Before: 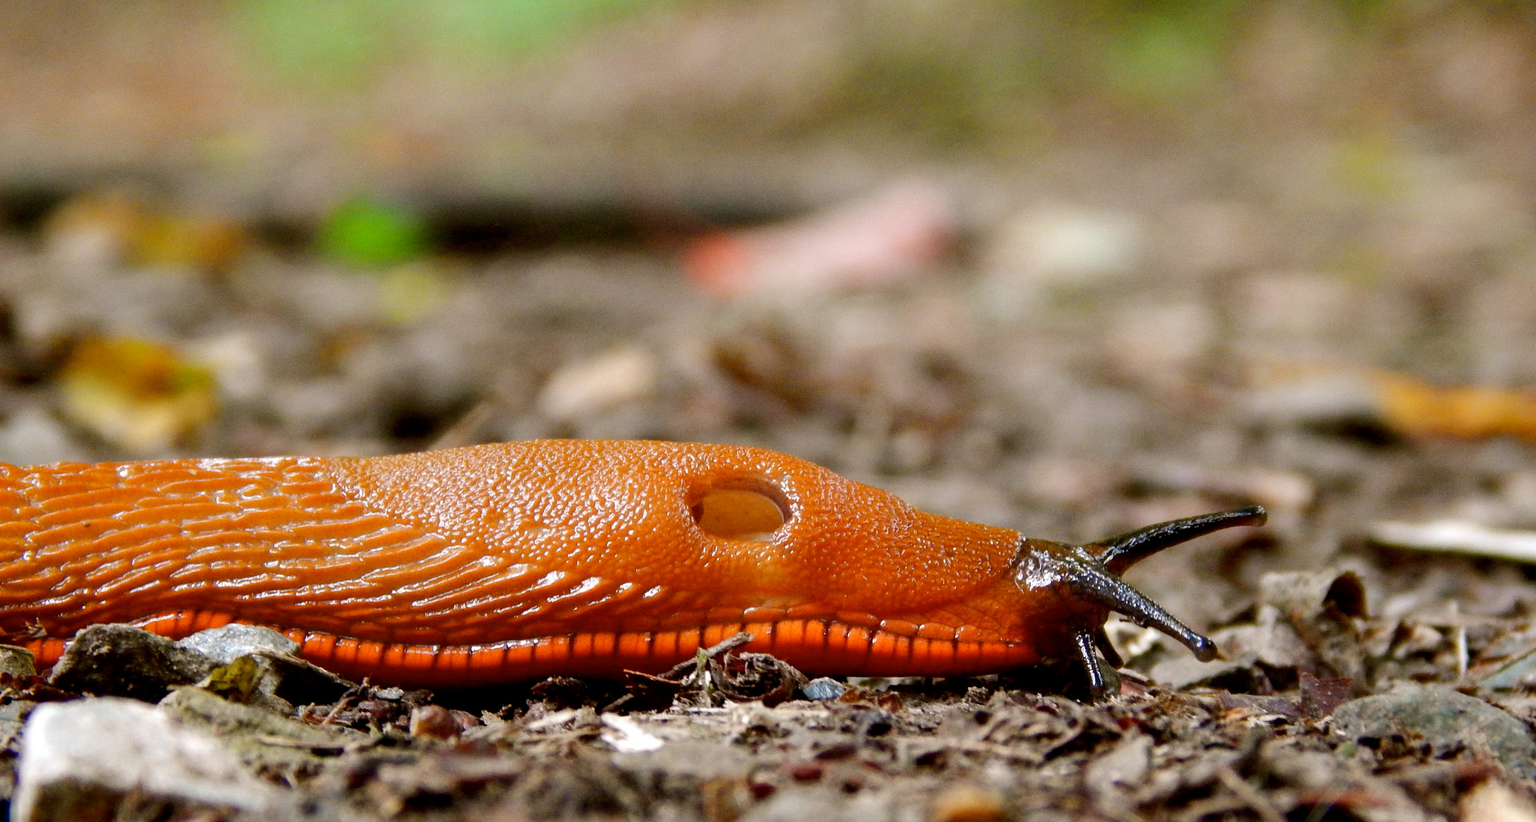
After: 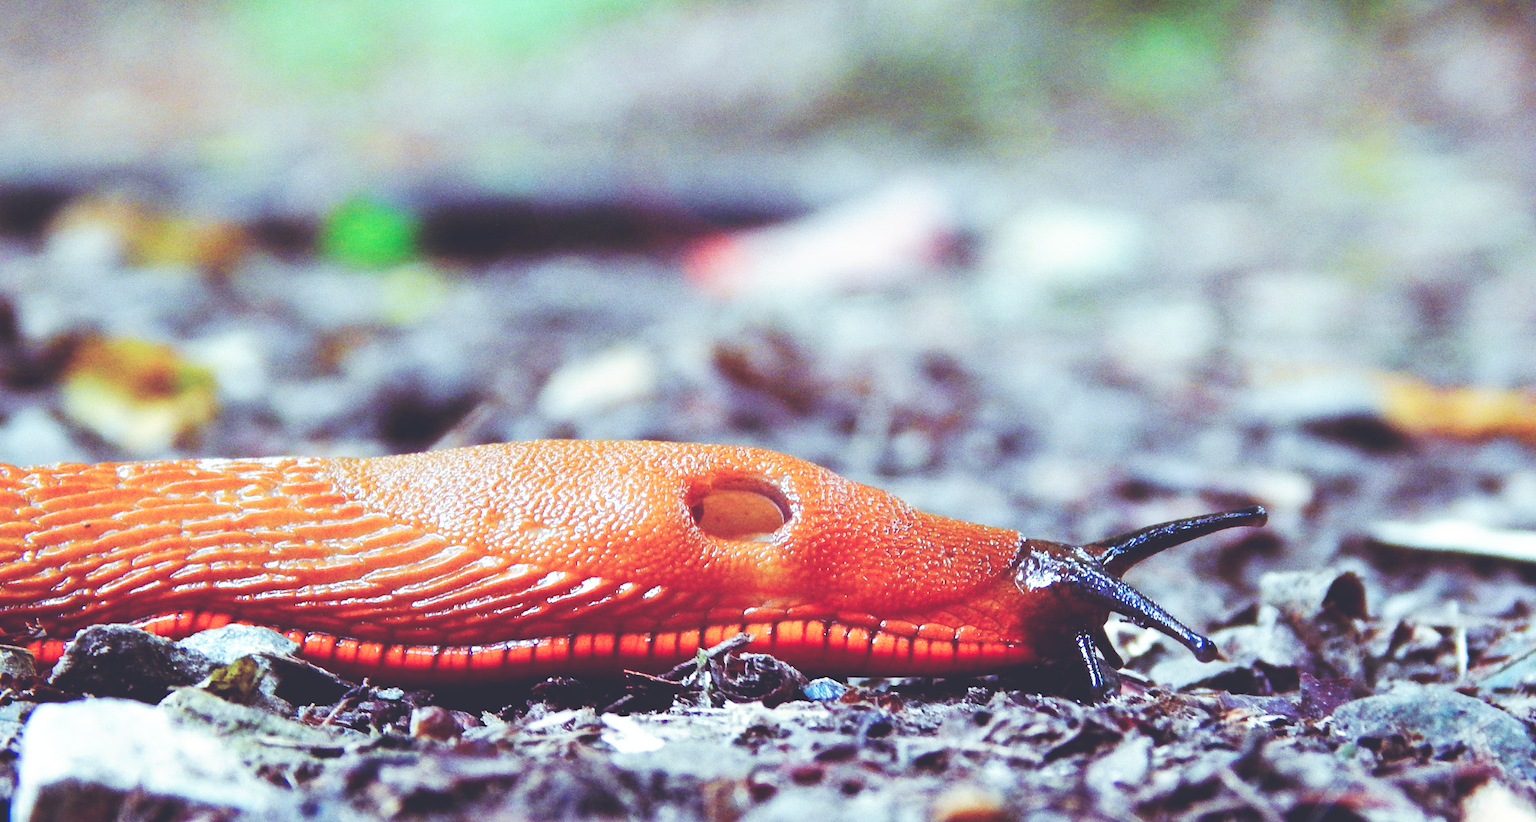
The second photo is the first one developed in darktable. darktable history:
rgb curve: curves: ch0 [(0, 0.186) (0.314, 0.284) (0.576, 0.466) (0.805, 0.691) (0.936, 0.886)]; ch1 [(0, 0.186) (0.314, 0.284) (0.581, 0.534) (0.771, 0.746) (0.936, 0.958)]; ch2 [(0, 0.216) (0.275, 0.39) (1, 1)], mode RGB, independent channels, compensate middle gray true, preserve colors none
base curve: curves: ch0 [(0, 0) (0.007, 0.004) (0.027, 0.03) (0.046, 0.07) (0.207, 0.54) (0.442, 0.872) (0.673, 0.972) (1, 1)], preserve colors none
